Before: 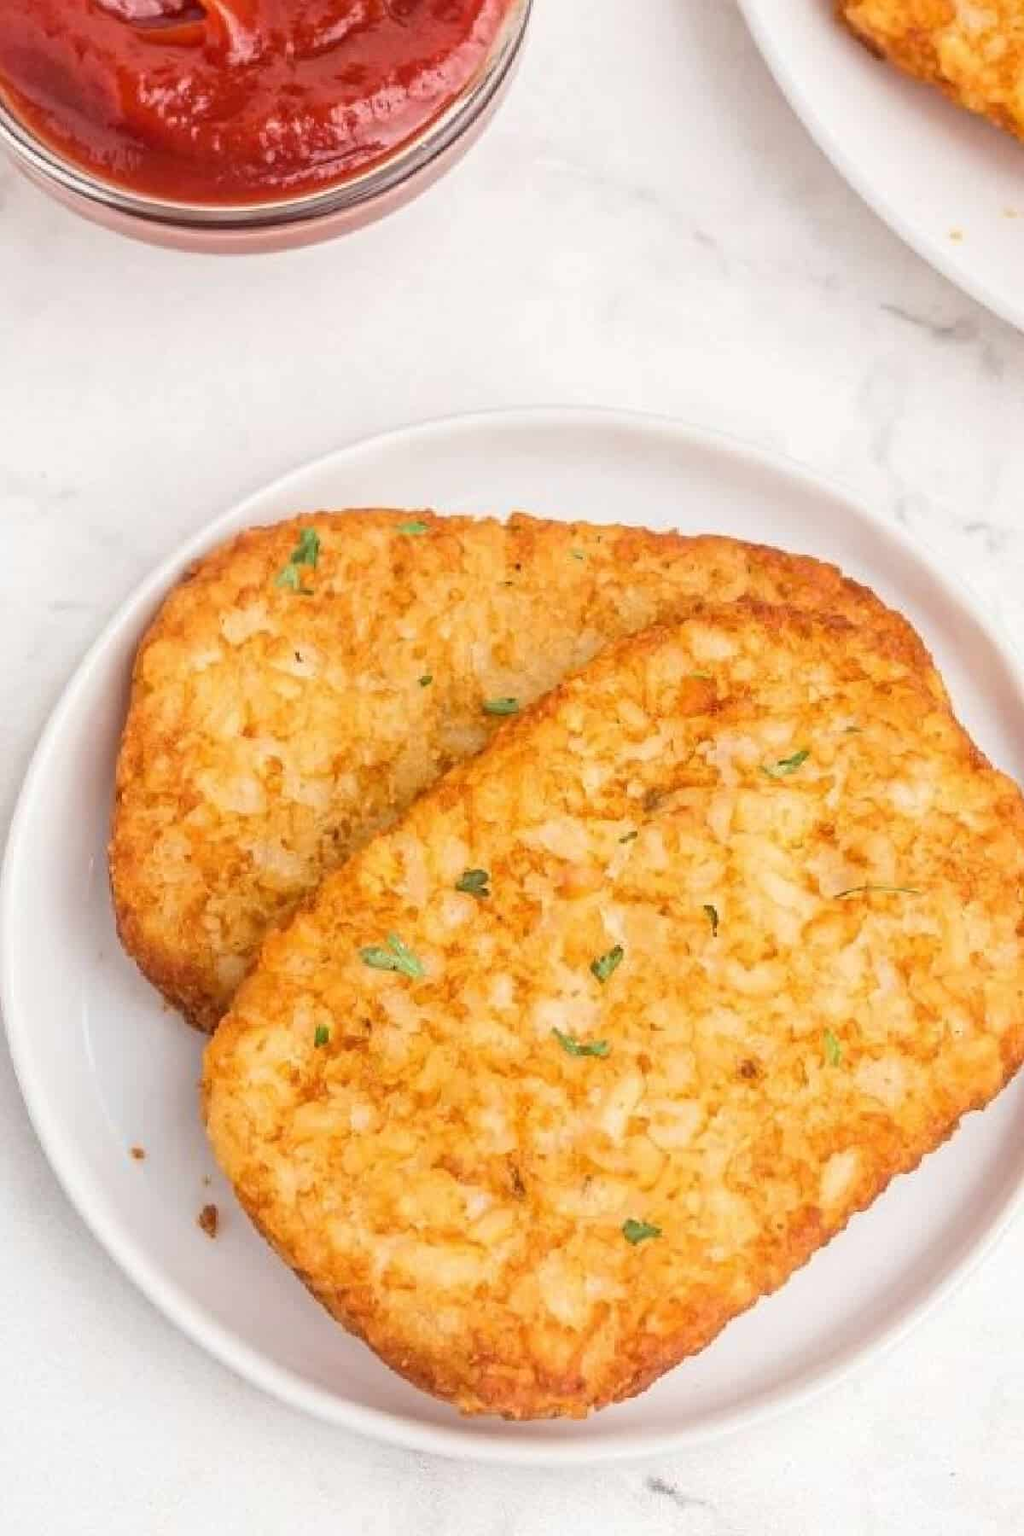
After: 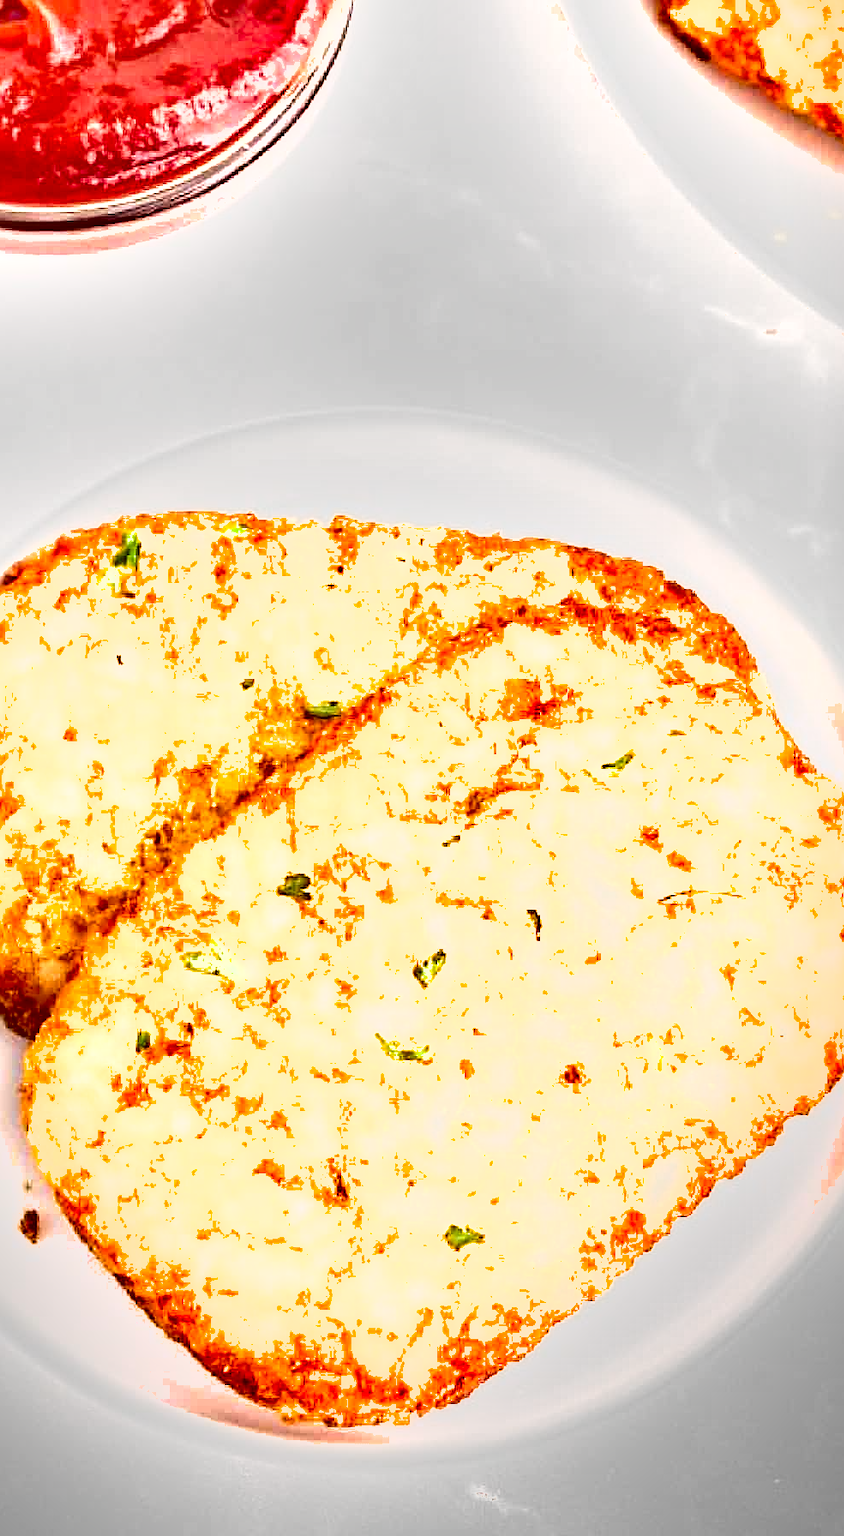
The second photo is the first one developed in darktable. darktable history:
color balance rgb: perceptual saturation grading › global saturation 20%, perceptual saturation grading › highlights -25.826%, perceptual saturation grading › shadows 24.133%
sharpen: on, module defaults
vignetting: fall-off start 100.35%, fall-off radius 65.19%, saturation 0.37, center (-0.064, -0.315), automatic ratio true
shadows and highlights: shadows 25.98, highlights -48.25, highlights color adjustment 52.05%, soften with gaussian
exposure: black level correction 0, exposure 1.331 EV, compensate highlight preservation false
crop: left 17.523%, bottom 0.038%
